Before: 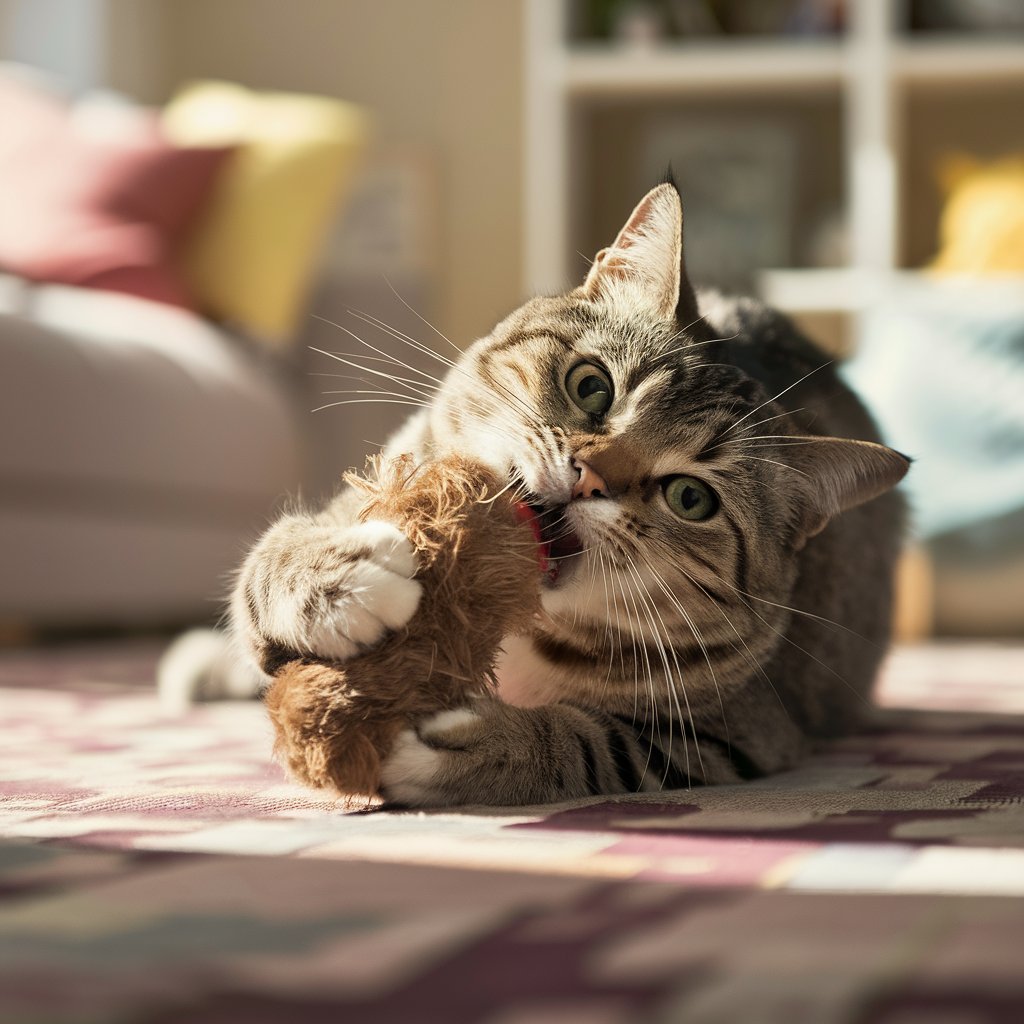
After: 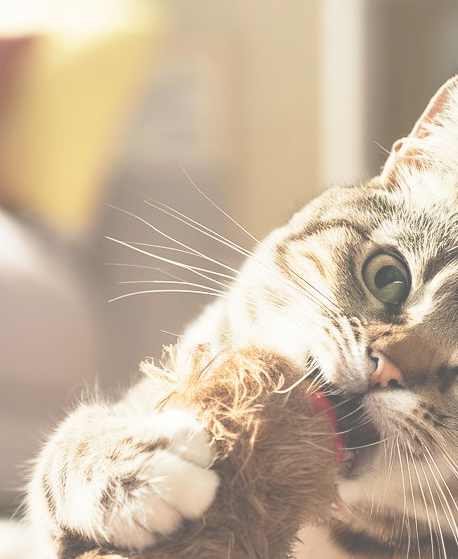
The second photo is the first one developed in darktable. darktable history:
exposure: black level correction -0.064, exposure -0.049 EV, compensate highlight preservation false
crop: left 19.91%, top 10.785%, right 35.278%, bottom 34.61%
base curve: curves: ch0 [(0, 0) (0.028, 0.03) (0.121, 0.232) (0.46, 0.748) (0.859, 0.968) (1, 1)], preserve colors none
